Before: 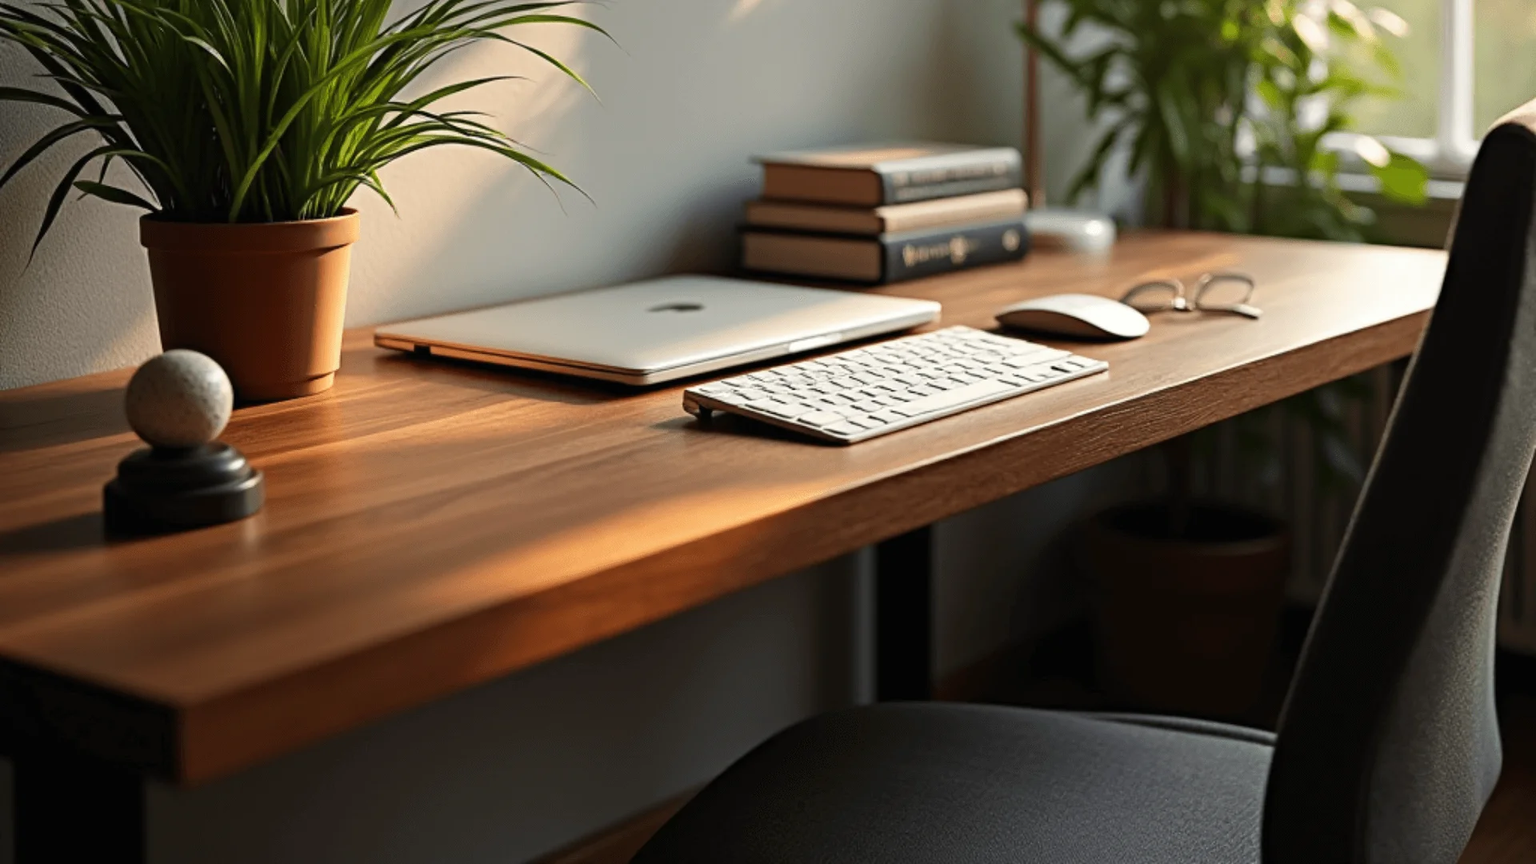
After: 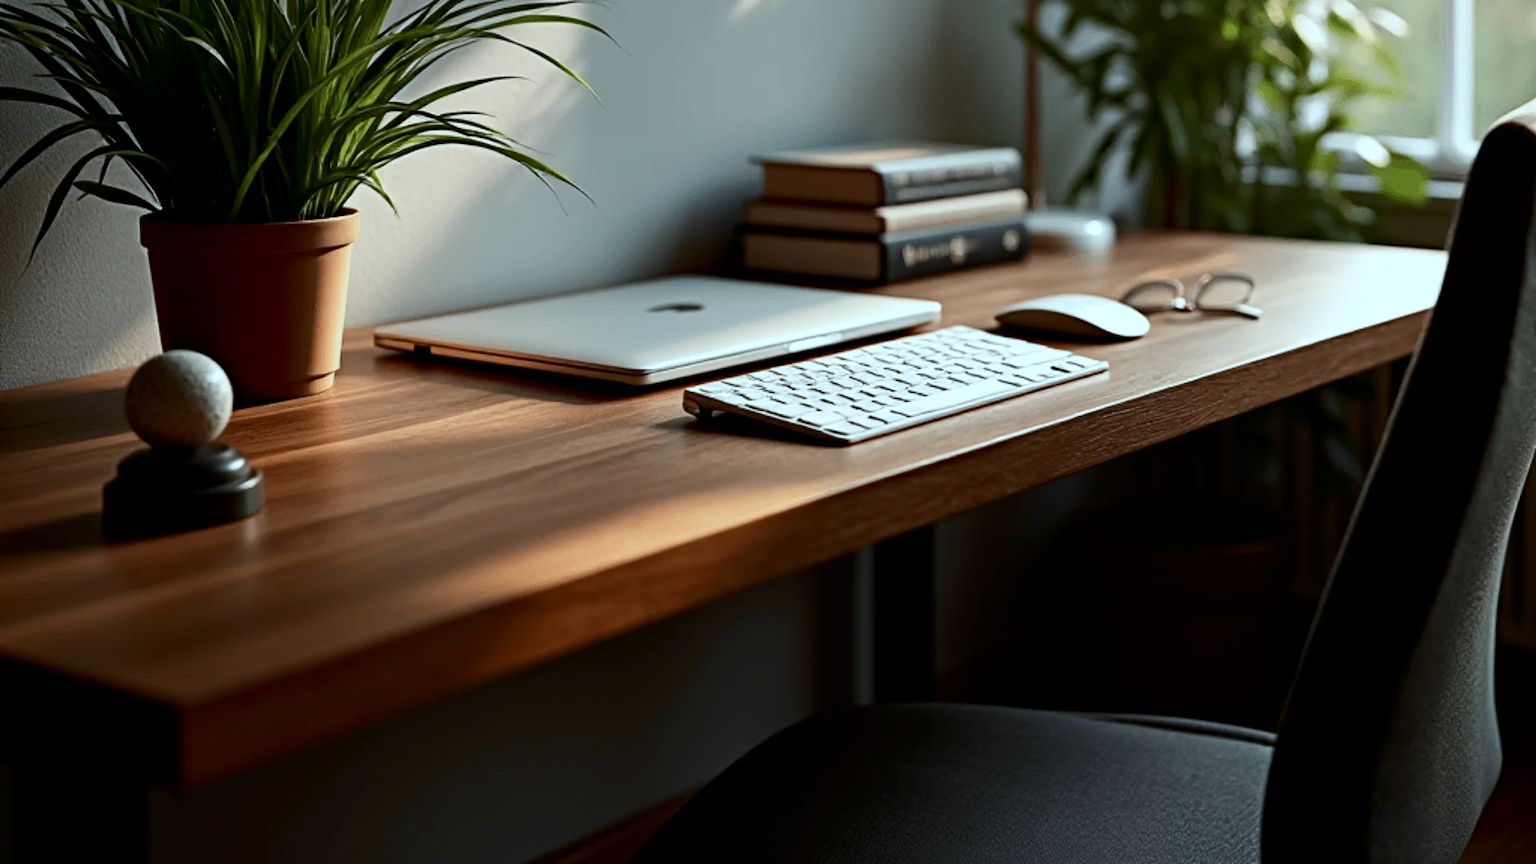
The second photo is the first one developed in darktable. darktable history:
exposure: black level correction 0.005, exposure 0.014 EV, compensate highlight preservation false
color correction: highlights a* -12.64, highlights b* -18.1, saturation 0.7
contrast brightness saturation: contrast 0.12, brightness -0.12, saturation 0.2
